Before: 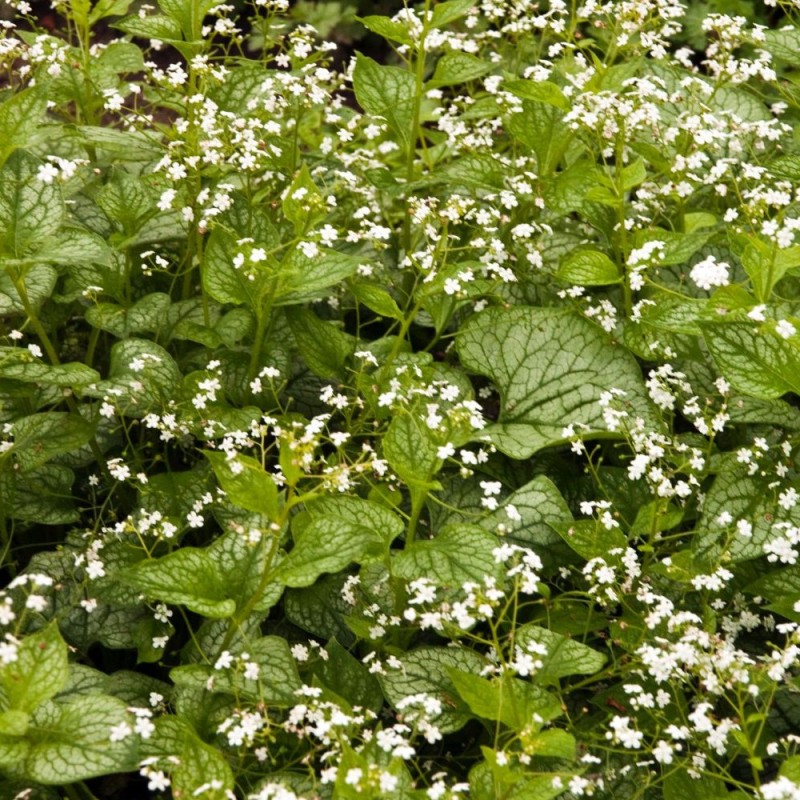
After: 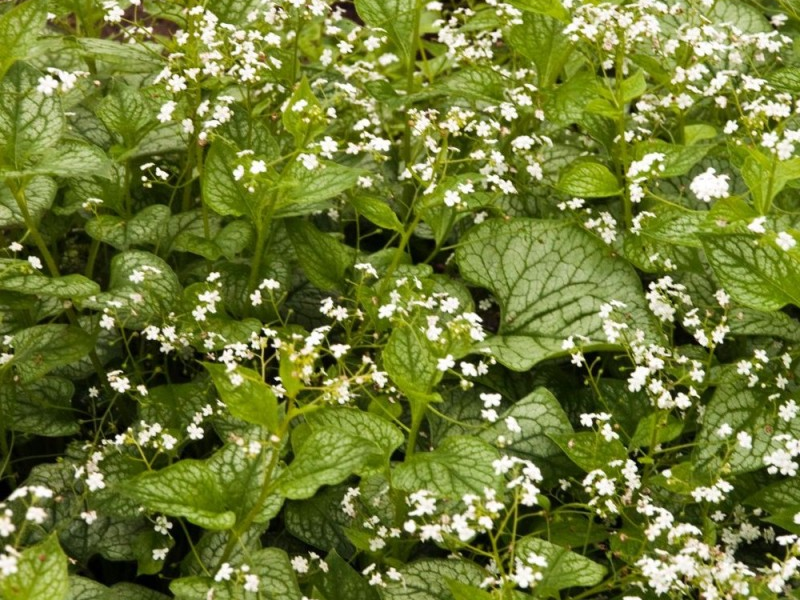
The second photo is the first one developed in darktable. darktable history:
crop: top 11.013%, bottom 13.895%
